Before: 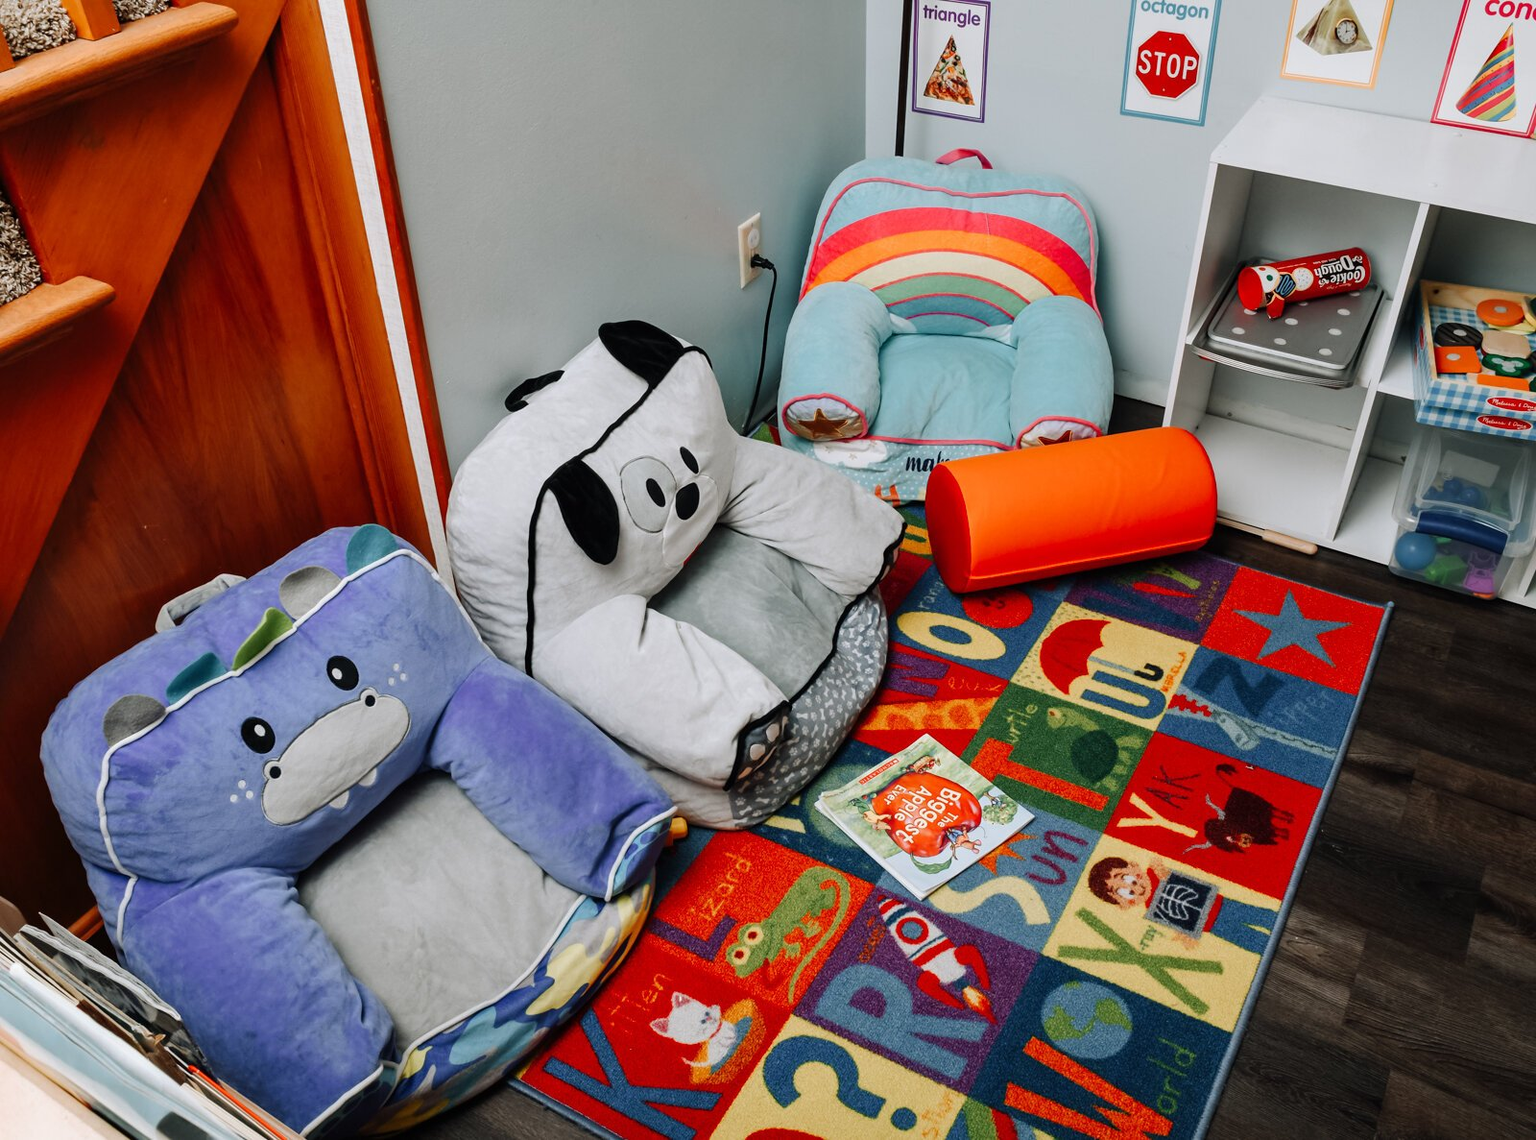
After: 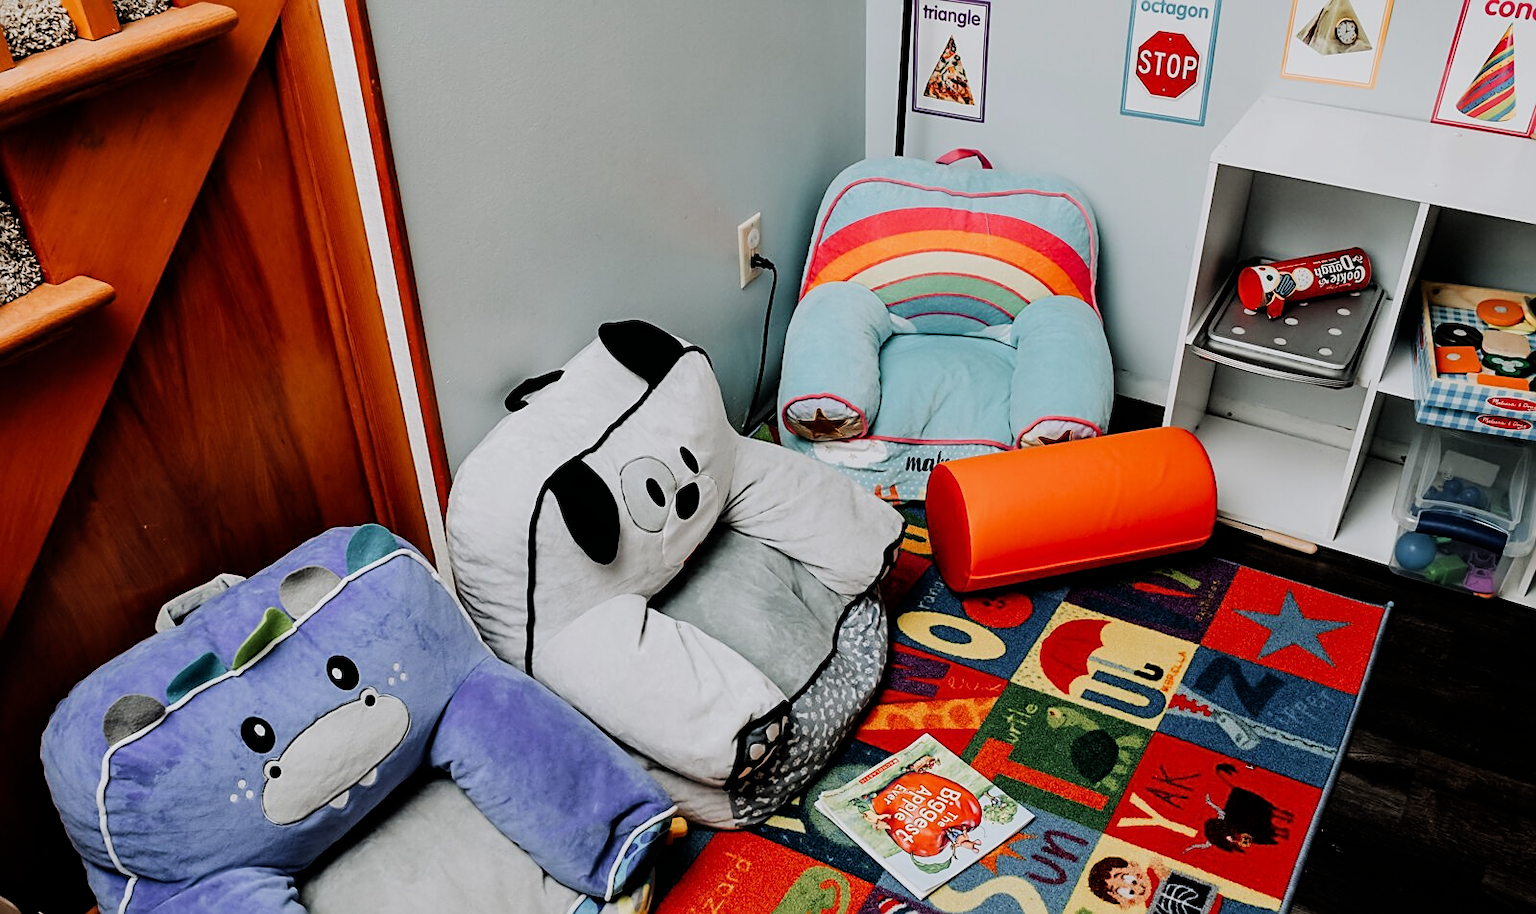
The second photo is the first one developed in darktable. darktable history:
crop: bottom 19.67%
filmic rgb: black relative exposure -5.1 EV, white relative exposure 3.97 EV, hardness 2.89, contrast 1.298, highlights saturation mix -30.05%
sharpen: on, module defaults
